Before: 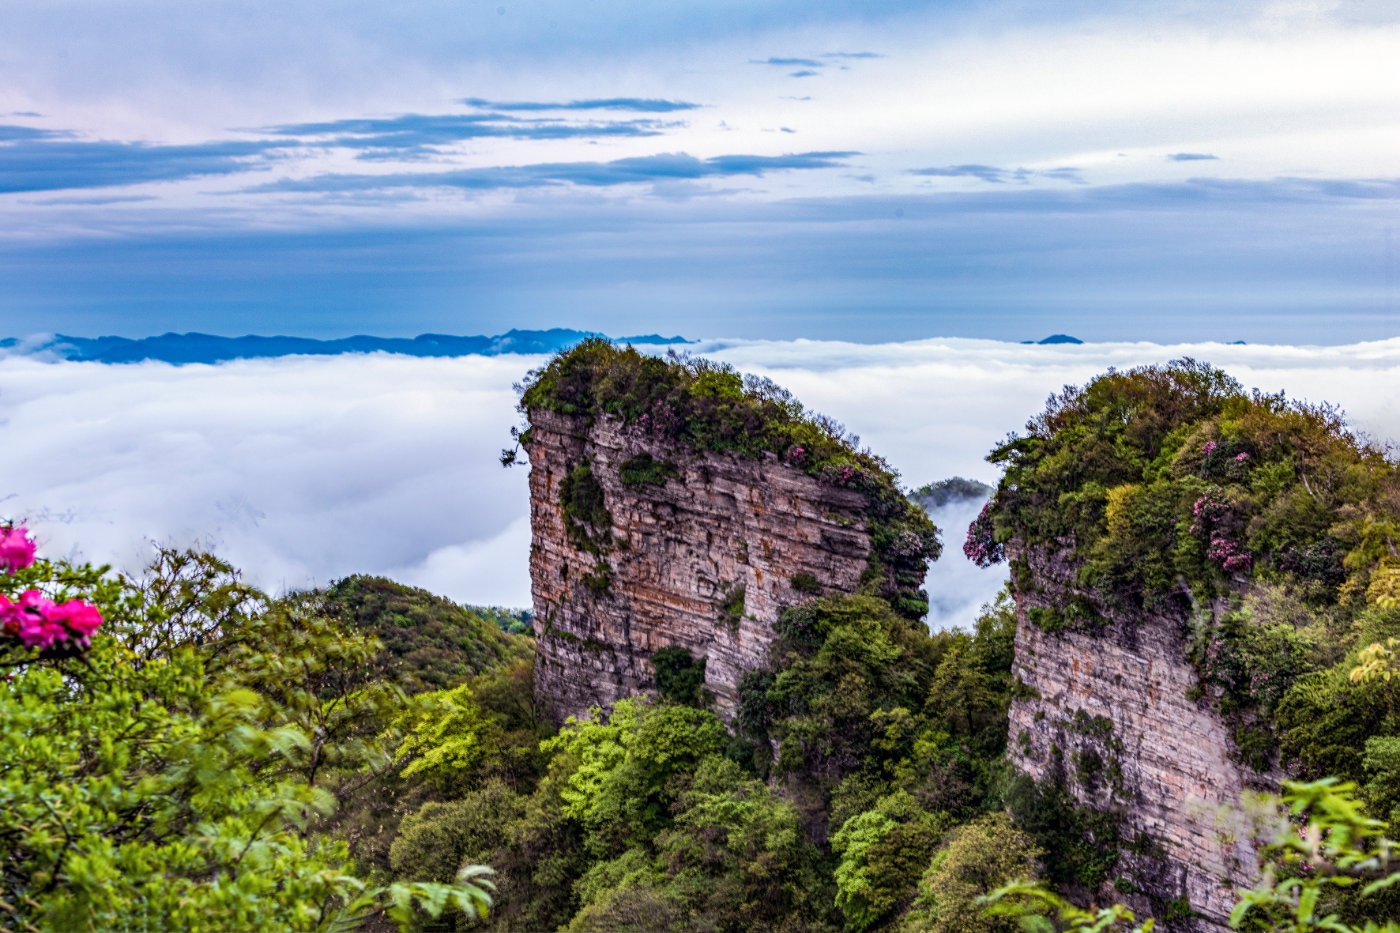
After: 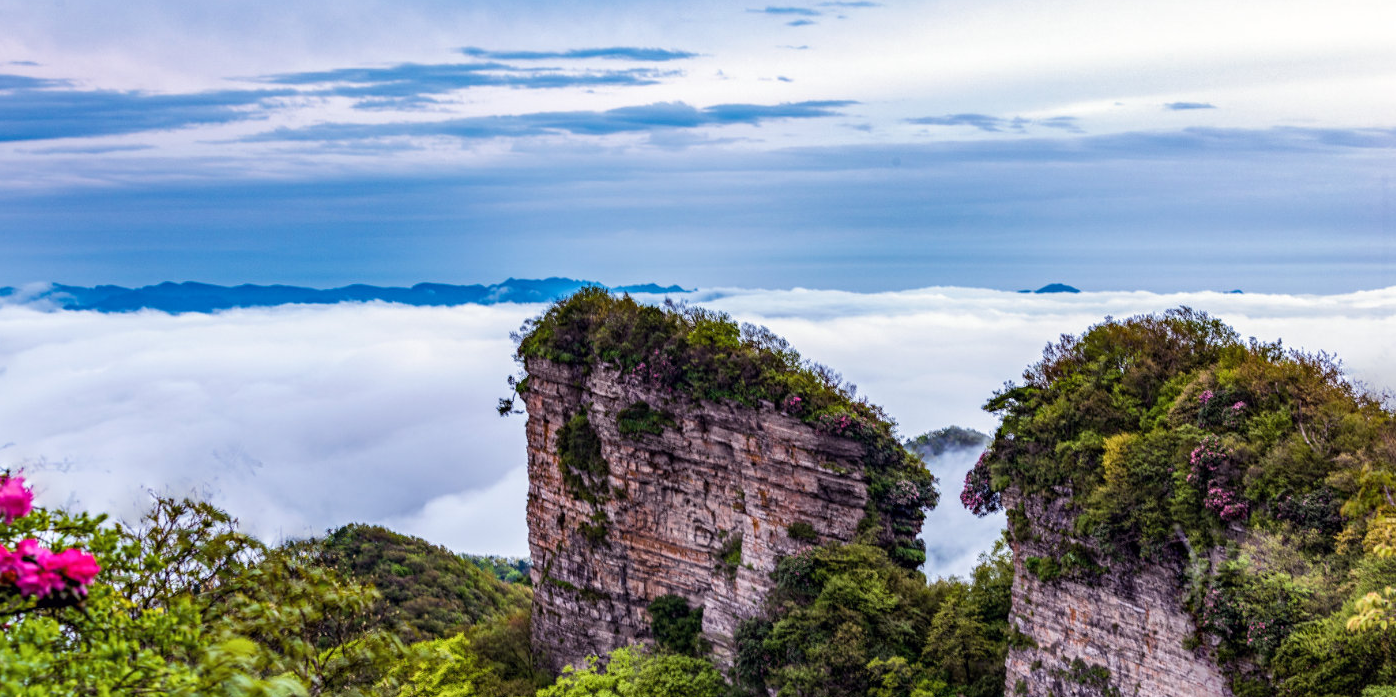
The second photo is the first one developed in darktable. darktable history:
crop: left 0.285%, top 5.487%, bottom 19.785%
